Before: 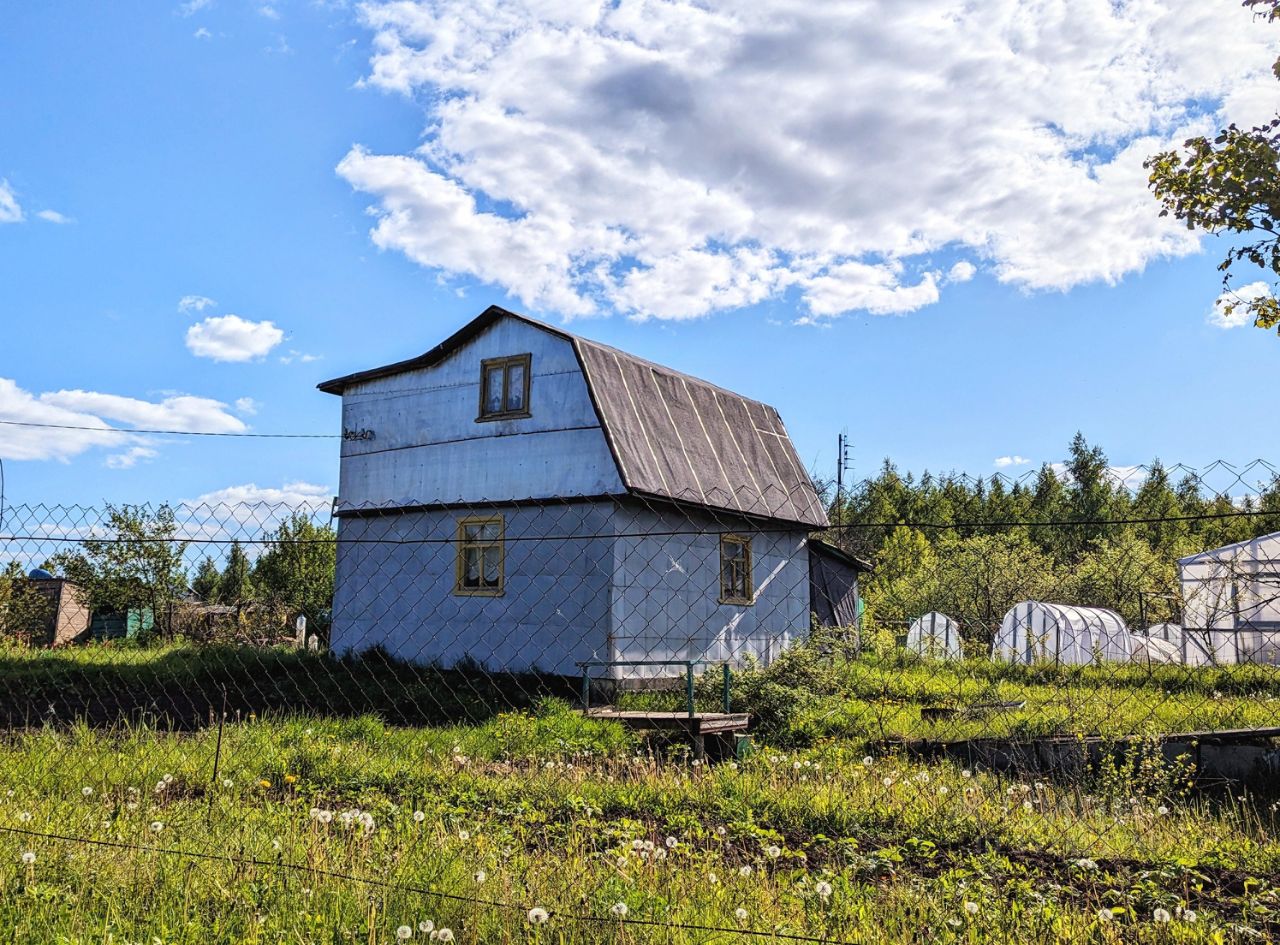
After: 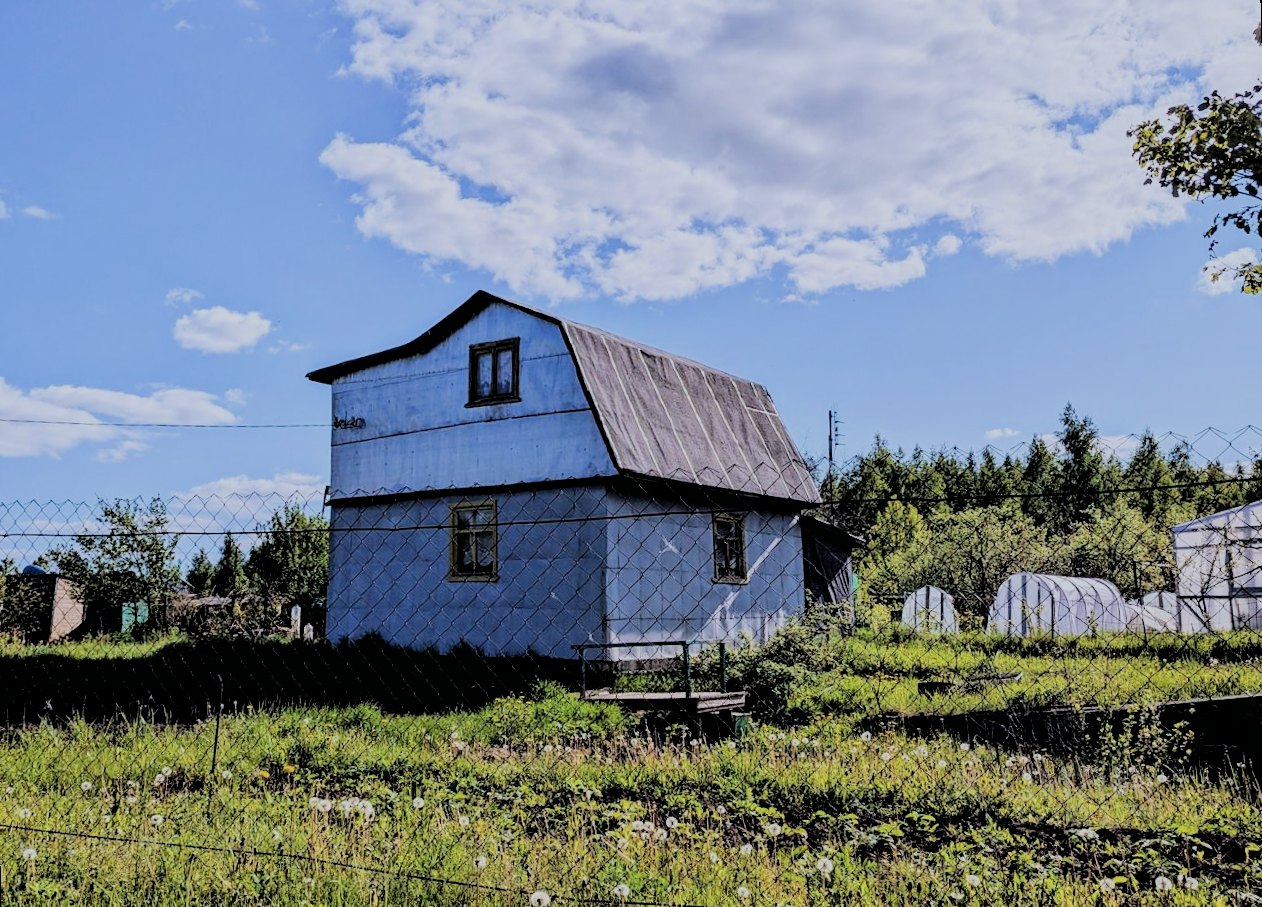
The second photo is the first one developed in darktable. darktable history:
color calibration: illuminant as shot in camera, x 0.366, y 0.378, temperature 4425.7 K, saturation algorithm version 1 (2020)
filmic rgb: black relative exposure -3.21 EV, white relative exposure 7.02 EV, hardness 1.46, contrast 1.35
rotate and perspective: rotation -1.42°, crop left 0.016, crop right 0.984, crop top 0.035, crop bottom 0.965
